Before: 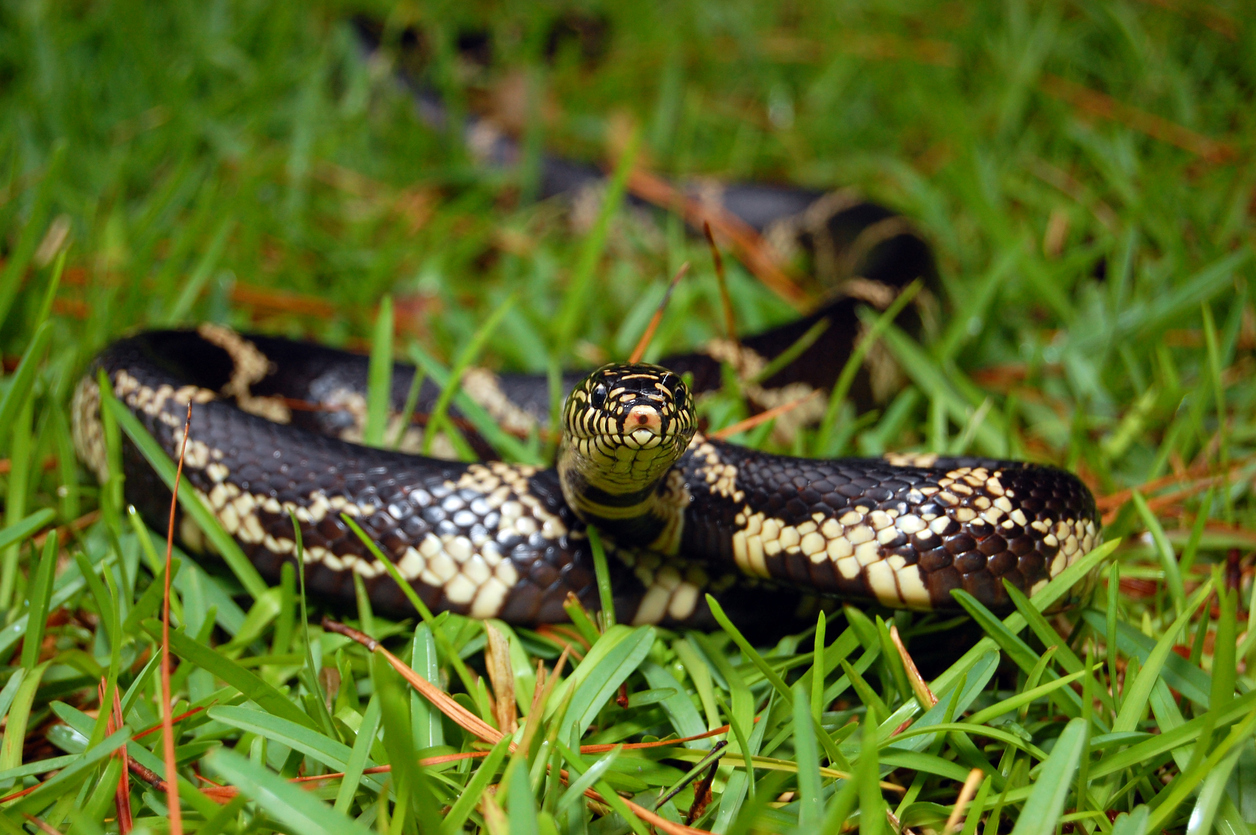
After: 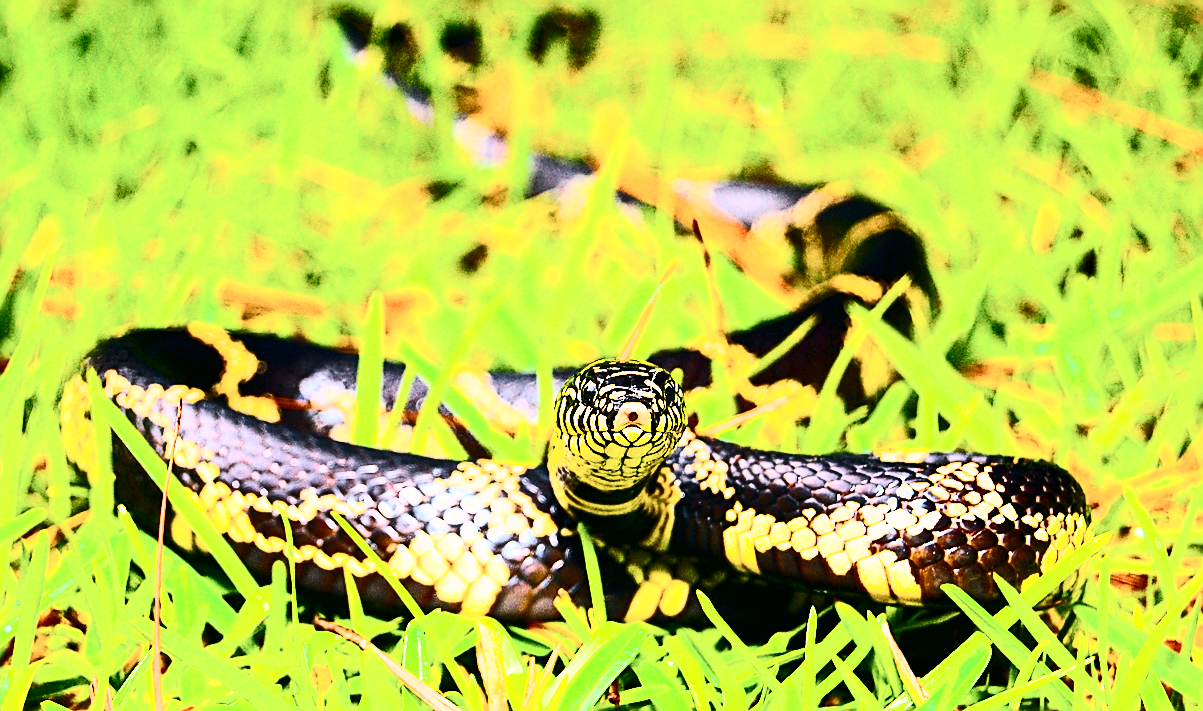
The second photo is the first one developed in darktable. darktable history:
exposure: black level correction 0, exposure 1.755 EV, compensate highlight preservation false
sharpen: radius 1.704, amount 1.298
color correction: highlights a* 4.62, highlights b* 4.96, shadows a* -6.9, shadows b* 4.65
crop and rotate: angle 0.323°, left 0.393%, right 2.989%, bottom 14.101%
contrast brightness saturation: contrast 0.916, brightness 0.205
filmic rgb: black relative exposure -7.05 EV, white relative exposure 6.01 EV, target black luminance 0%, hardness 2.74, latitude 60.65%, contrast 0.692, highlights saturation mix 10.12%, shadows ↔ highlights balance -0.089%, color science v6 (2022)
color balance rgb: shadows lift › luminance -9.733%, shadows lift › chroma 0.772%, shadows lift › hue 112.59°, perceptual saturation grading › global saturation 19.349%, perceptual brilliance grading › global brilliance -5.479%, perceptual brilliance grading › highlights 23.726%, perceptual brilliance grading › mid-tones 7.273%, perceptual brilliance grading › shadows -4.93%, global vibrance 50.354%
